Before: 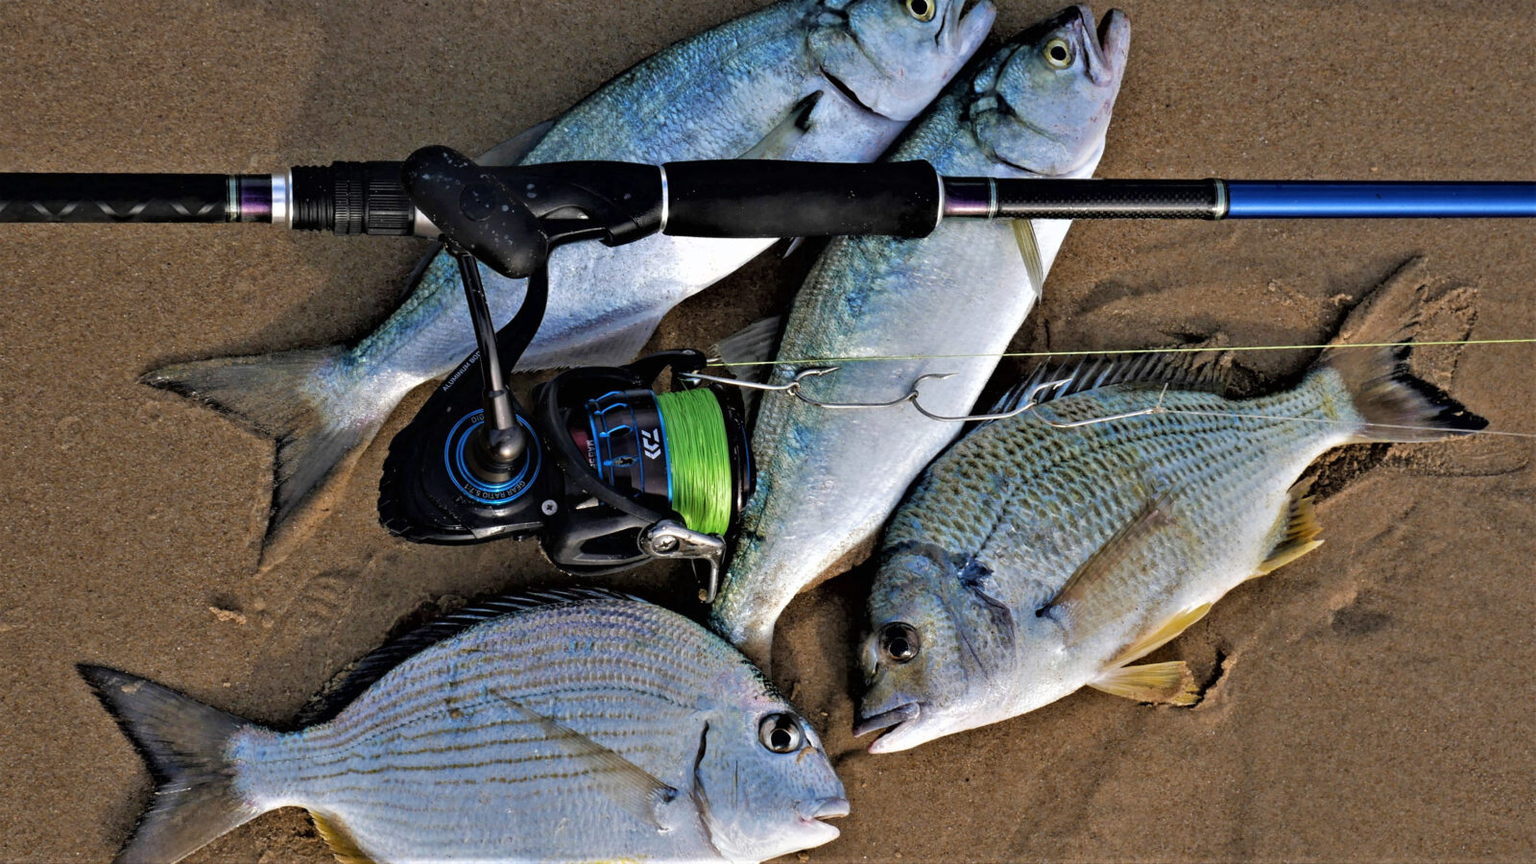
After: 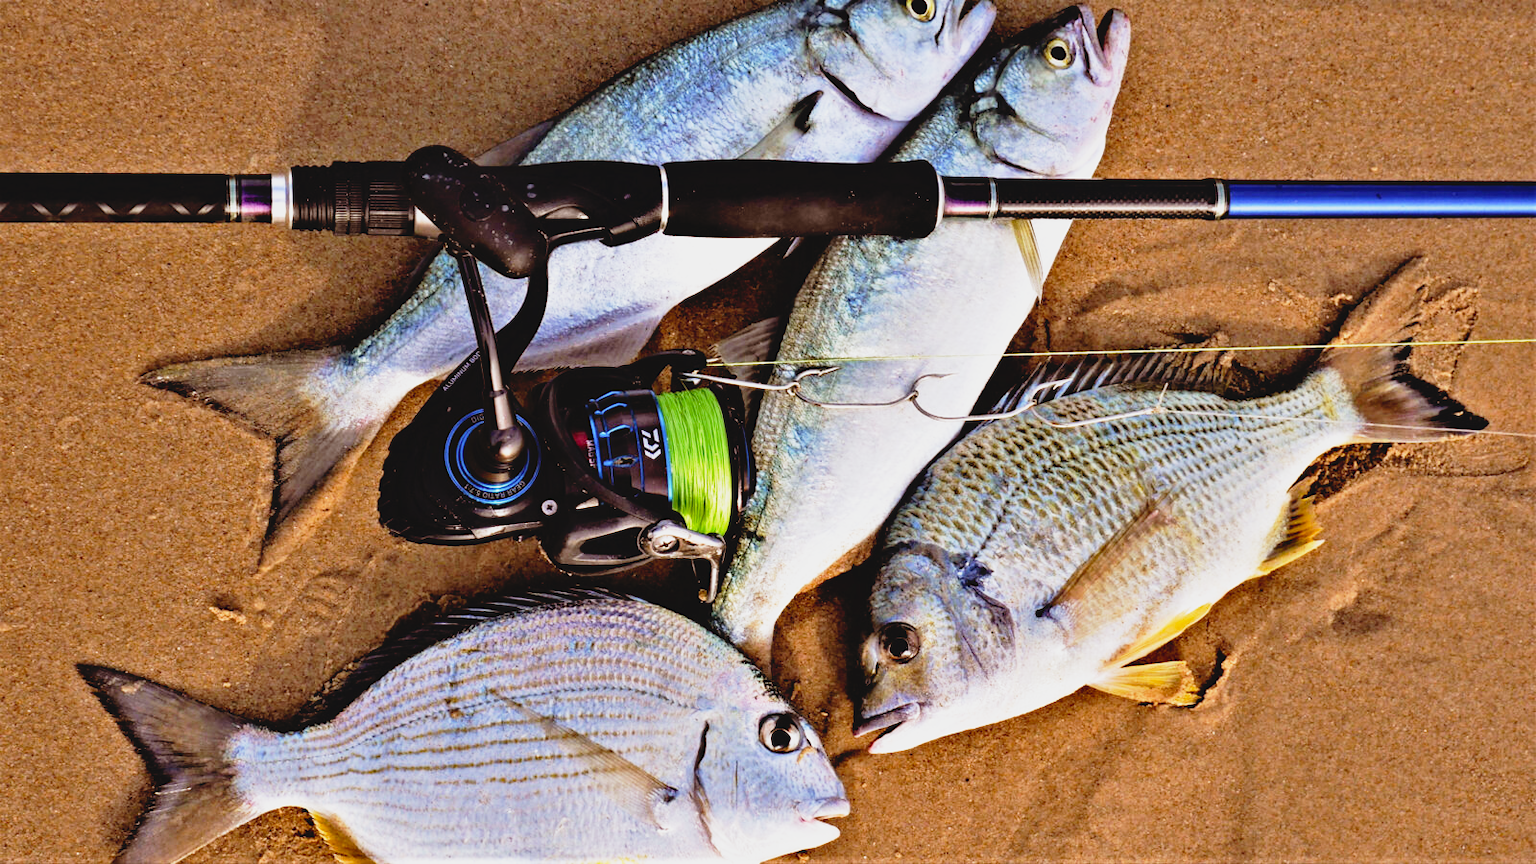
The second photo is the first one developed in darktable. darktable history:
contrast brightness saturation: contrast -0.11
base curve: curves: ch0 [(0, 0) (0.012, 0.01) (0.073, 0.168) (0.31, 0.711) (0.645, 0.957) (1, 1)], preserve colors none
rgb levels: mode RGB, independent channels, levels [[0, 0.5, 1], [0, 0.521, 1], [0, 0.536, 1]]
